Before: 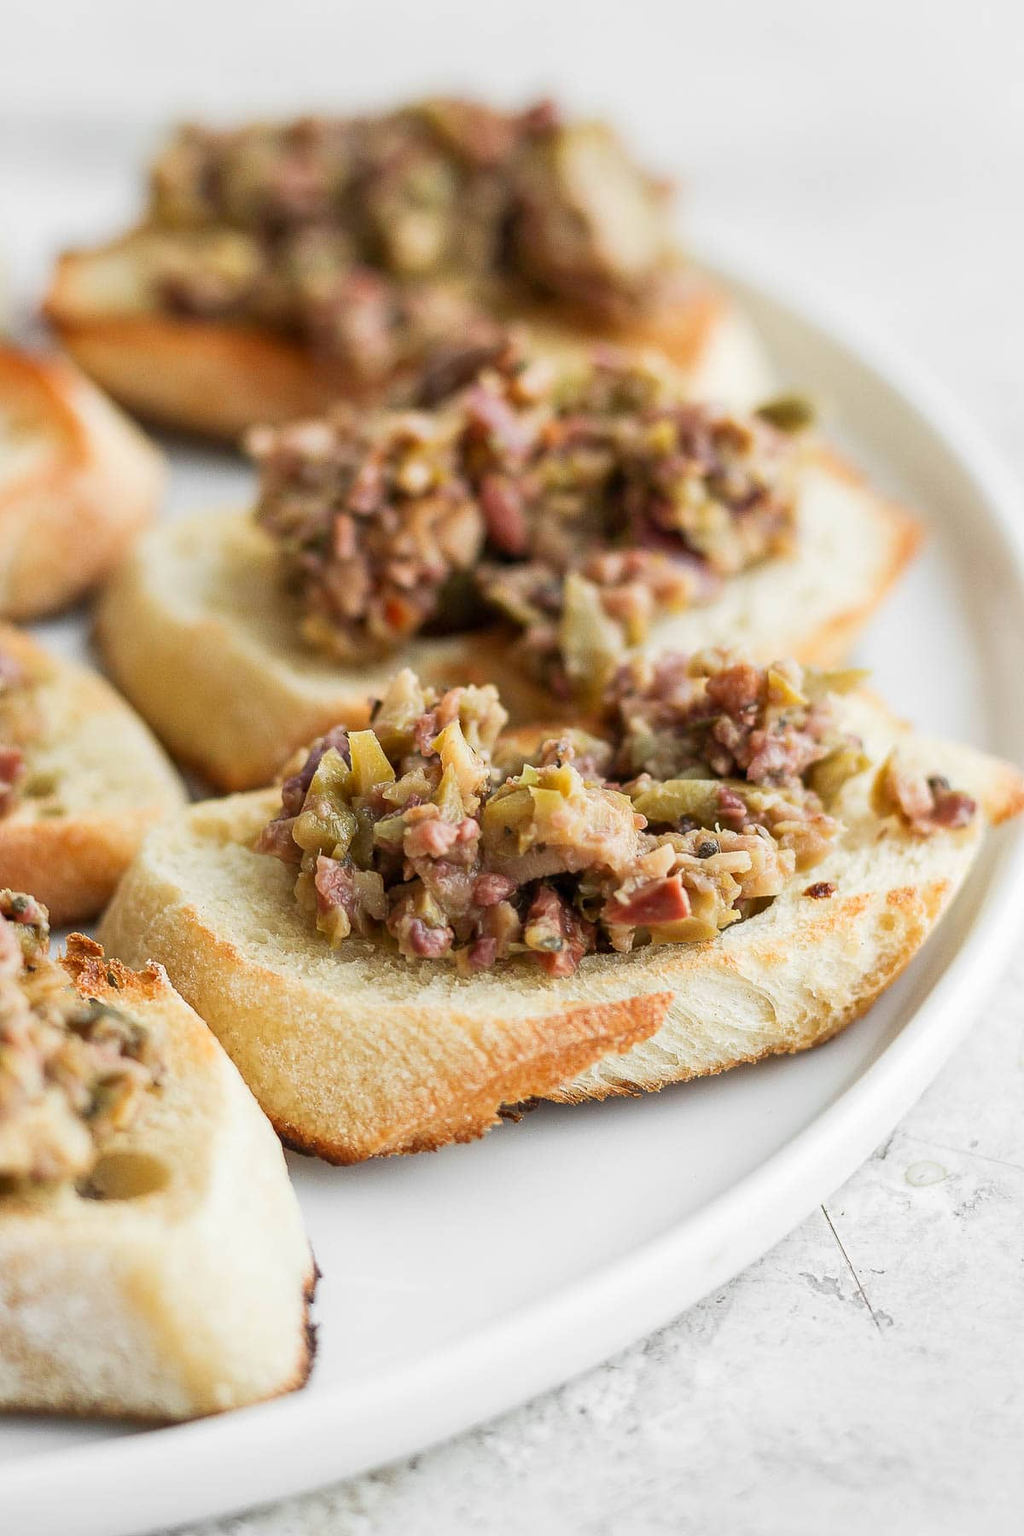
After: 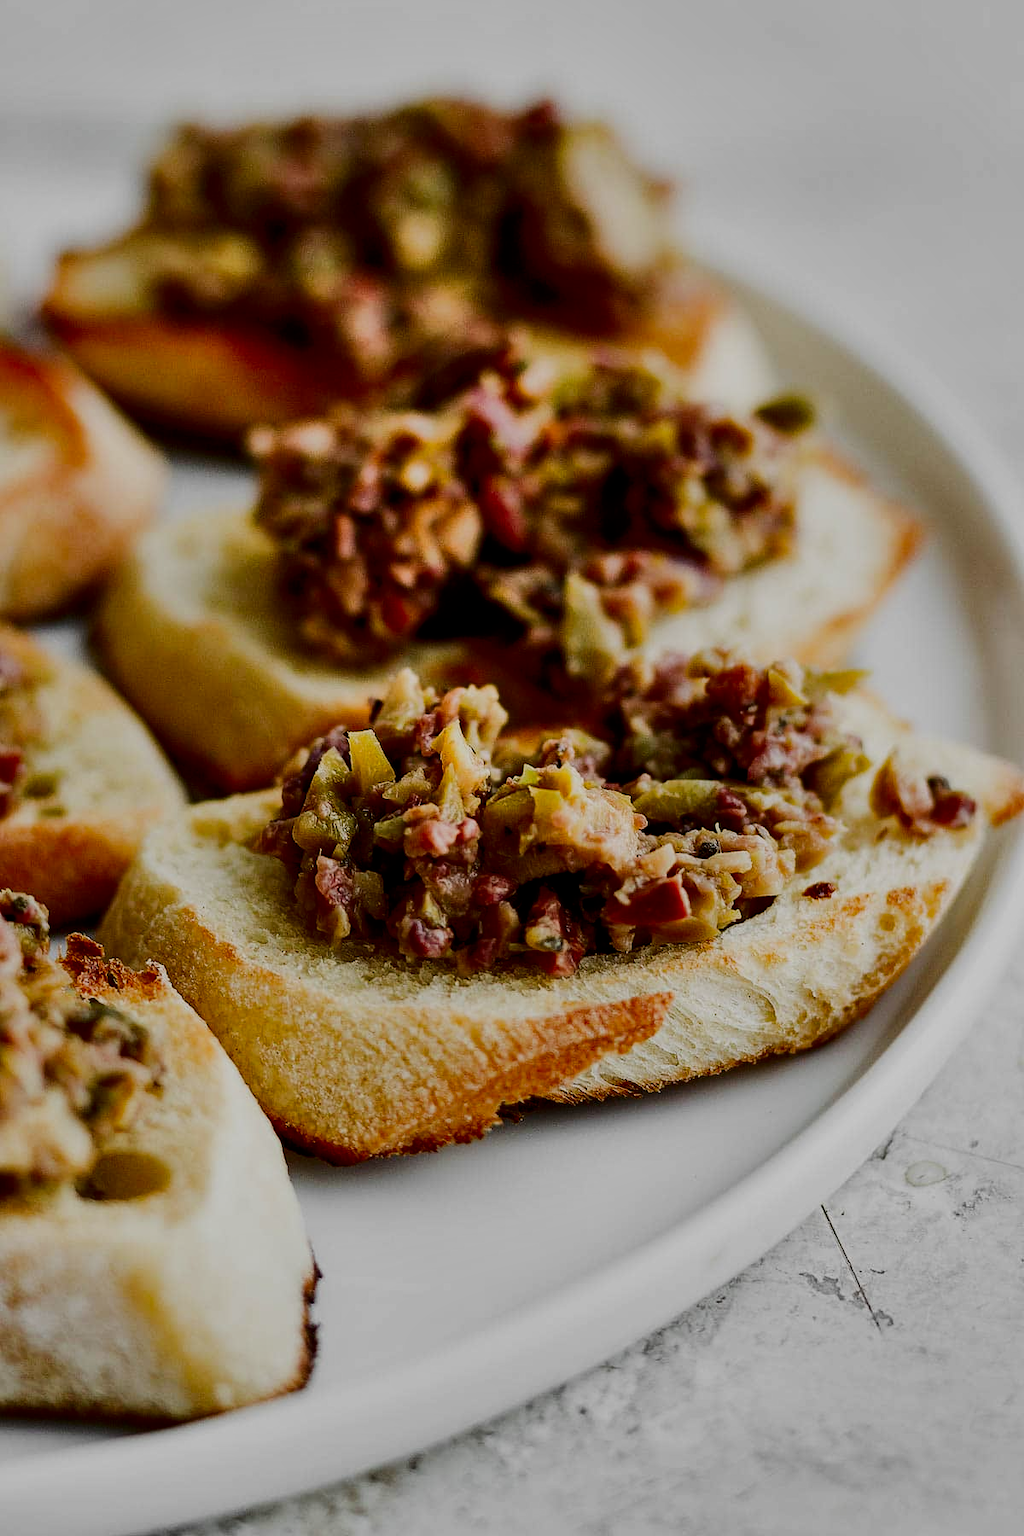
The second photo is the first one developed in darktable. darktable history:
haze removal: compatibility mode true, adaptive false
filmic rgb: black relative exposure -5.13 EV, white relative exposure 3.98 EV, hardness 2.9, contrast 1.297, highlights saturation mix -29.23%
shadows and highlights: low approximation 0.01, soften with gaussian
contrast brightness saturation: contrast 0.086, brightness -0.576, saturation 0.17
